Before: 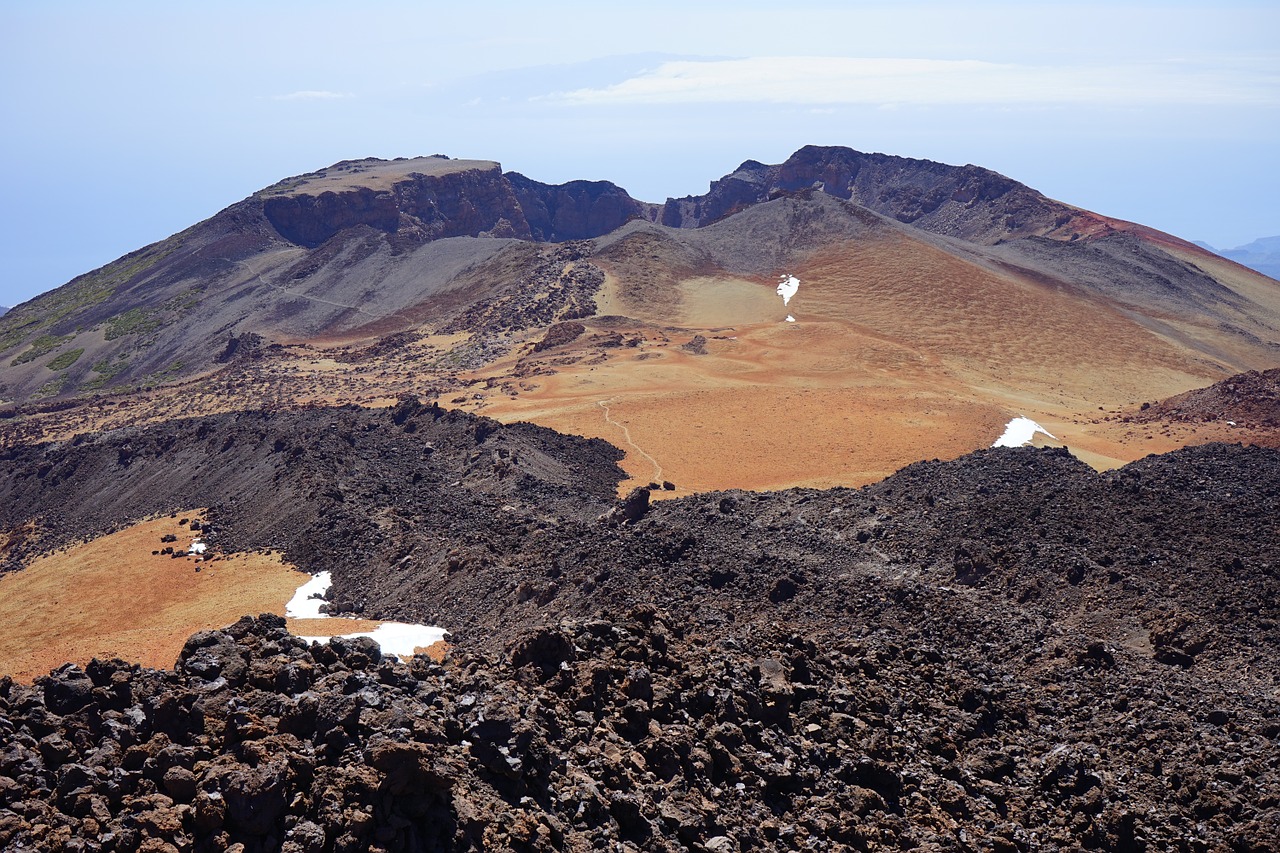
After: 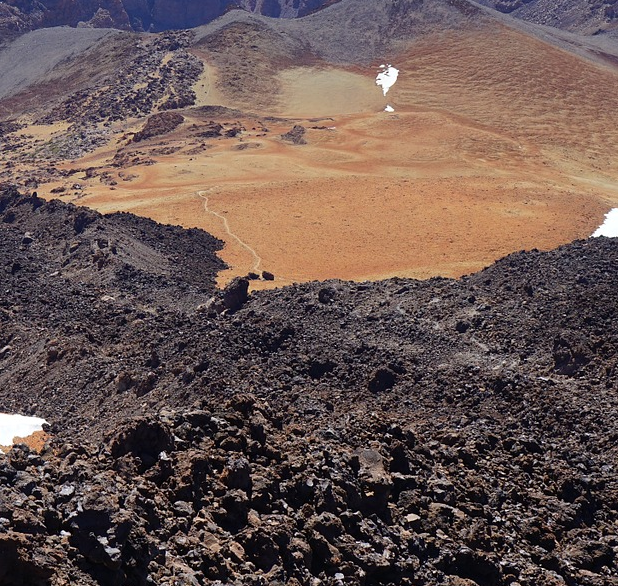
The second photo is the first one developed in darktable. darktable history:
crop: left 31.379%, top 24.658%, right 20.326%, bottom 6.628%
tone equalizer: on, module defaults
